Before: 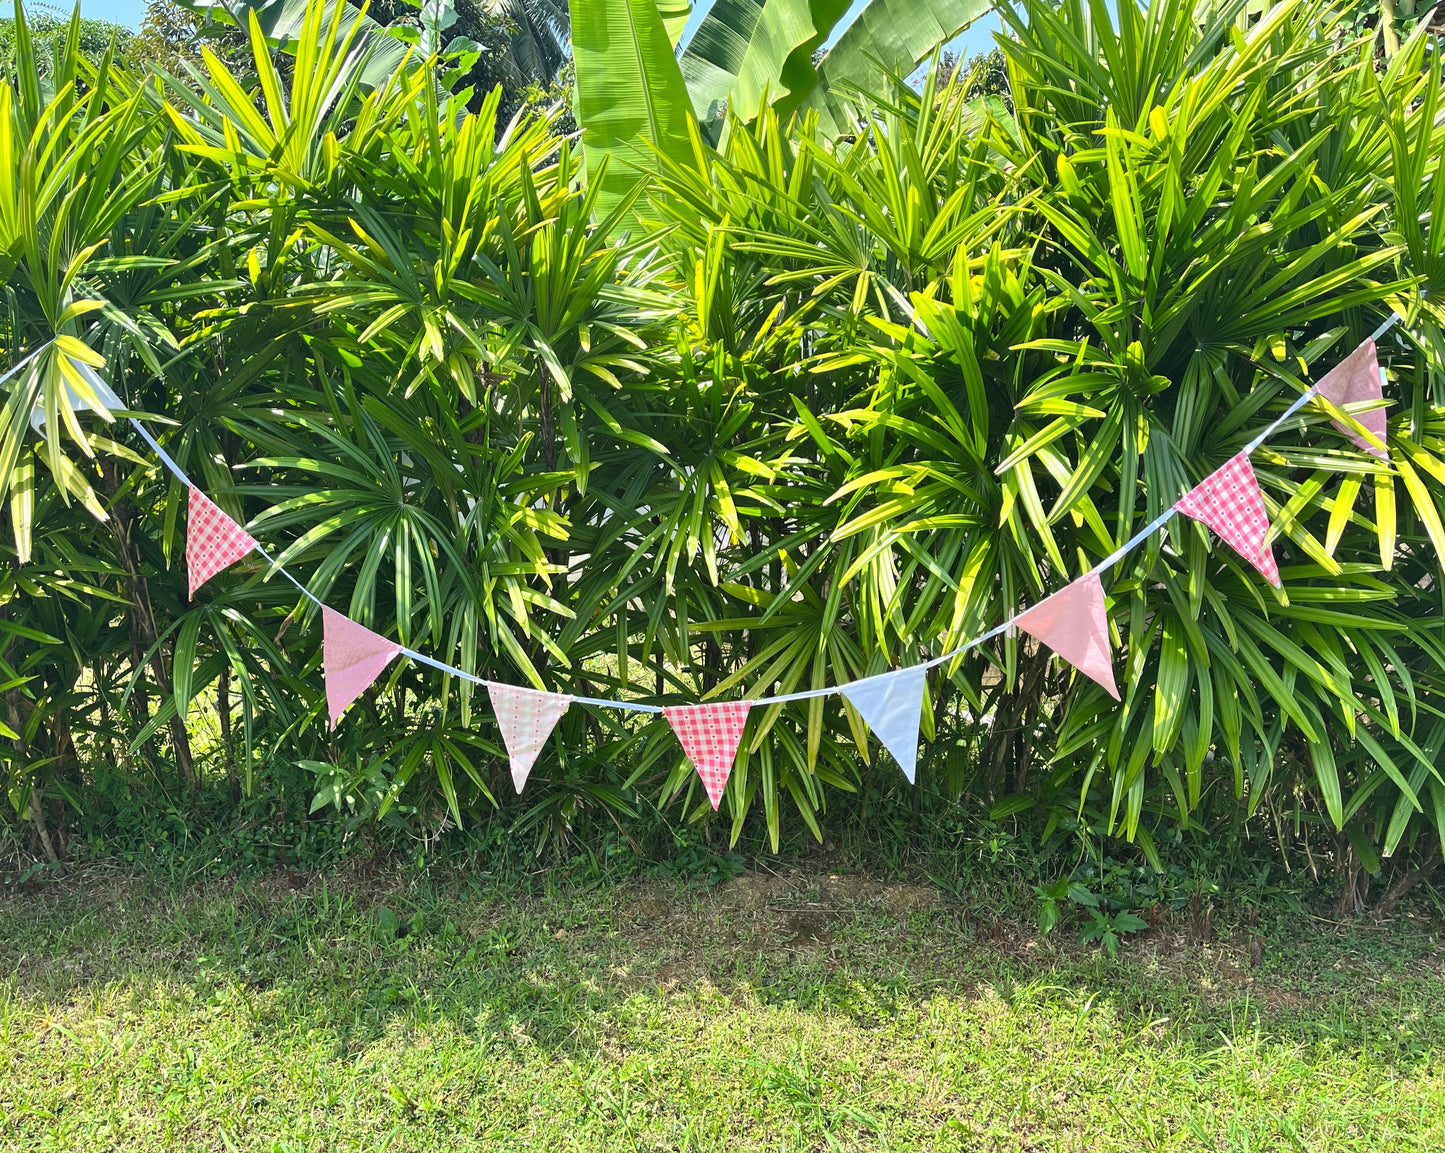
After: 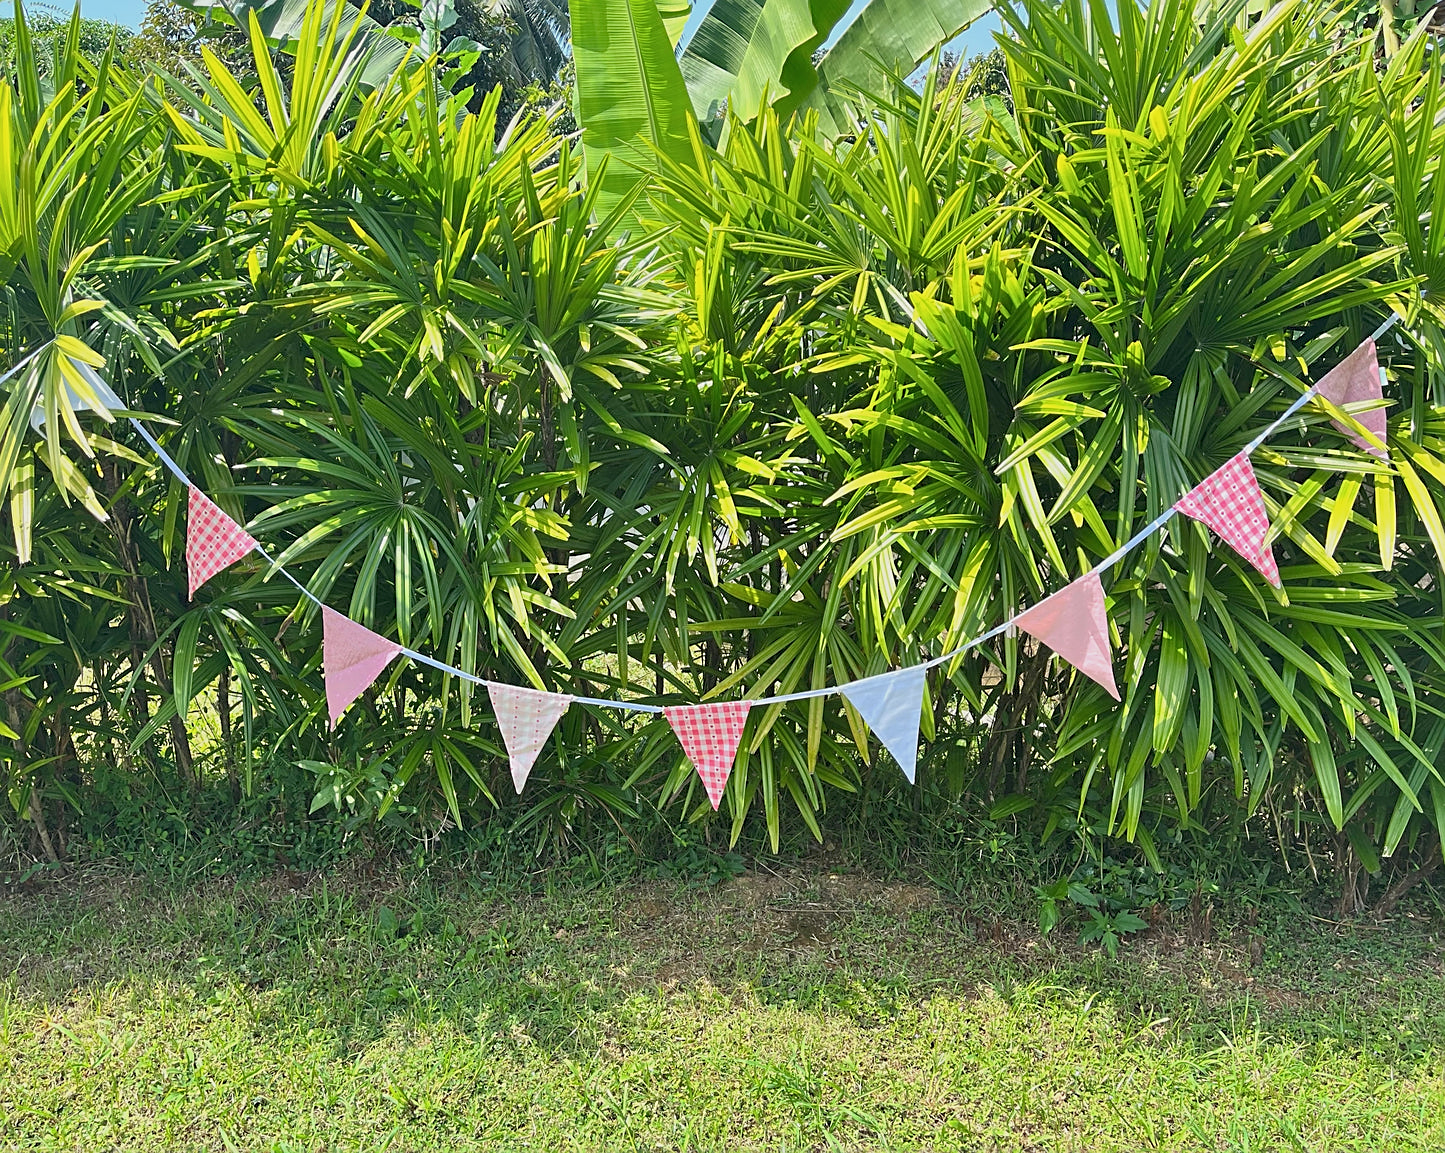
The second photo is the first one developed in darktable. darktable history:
sharpen: on, module defaults
color balance rgb: perceptual saturation grading › global saturation -0.31%, global vibrance -8%, contrast -13%, saturation formula JzAzBz (2021)
